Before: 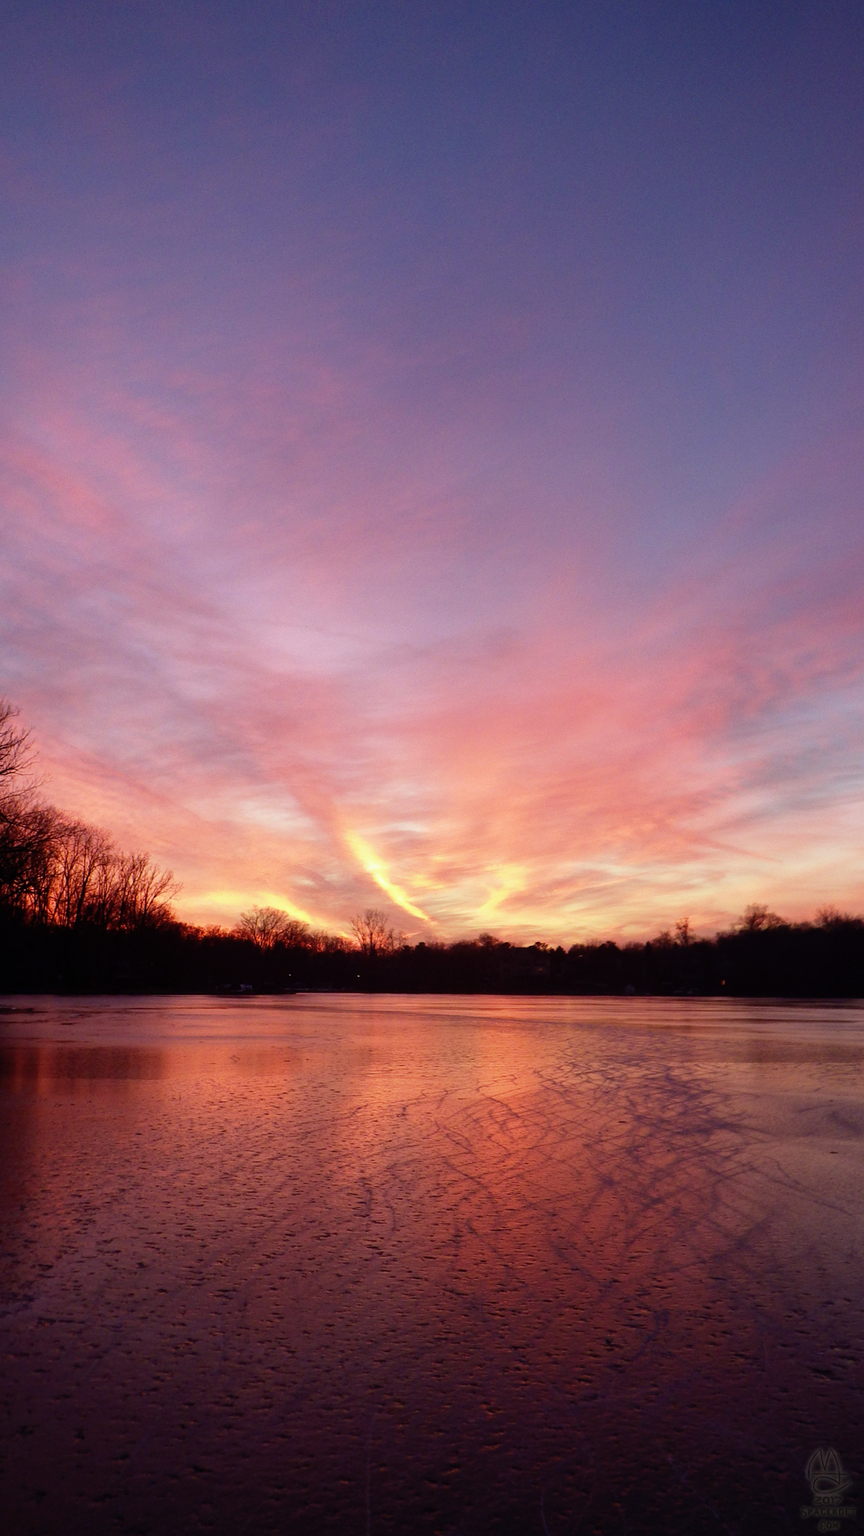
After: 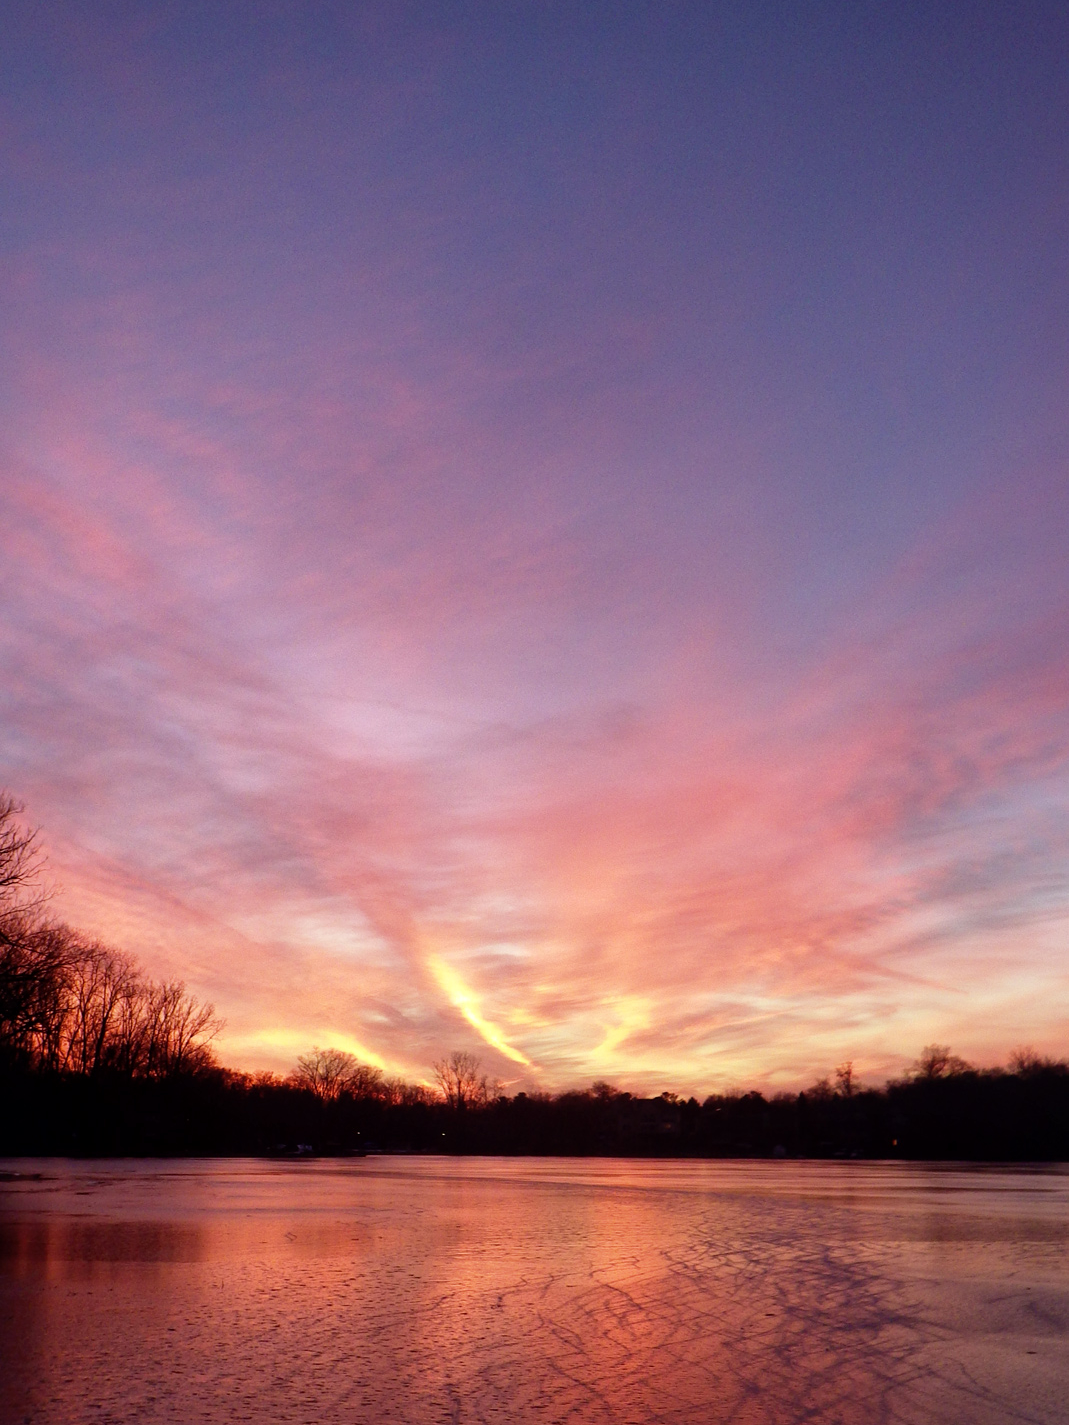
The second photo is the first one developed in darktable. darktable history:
local contrast: mode bilateral grid, contrast 20, coarseness 50, detail 120%, midtone range 0.2
crop: top 3.857%, bottom 21.132%
